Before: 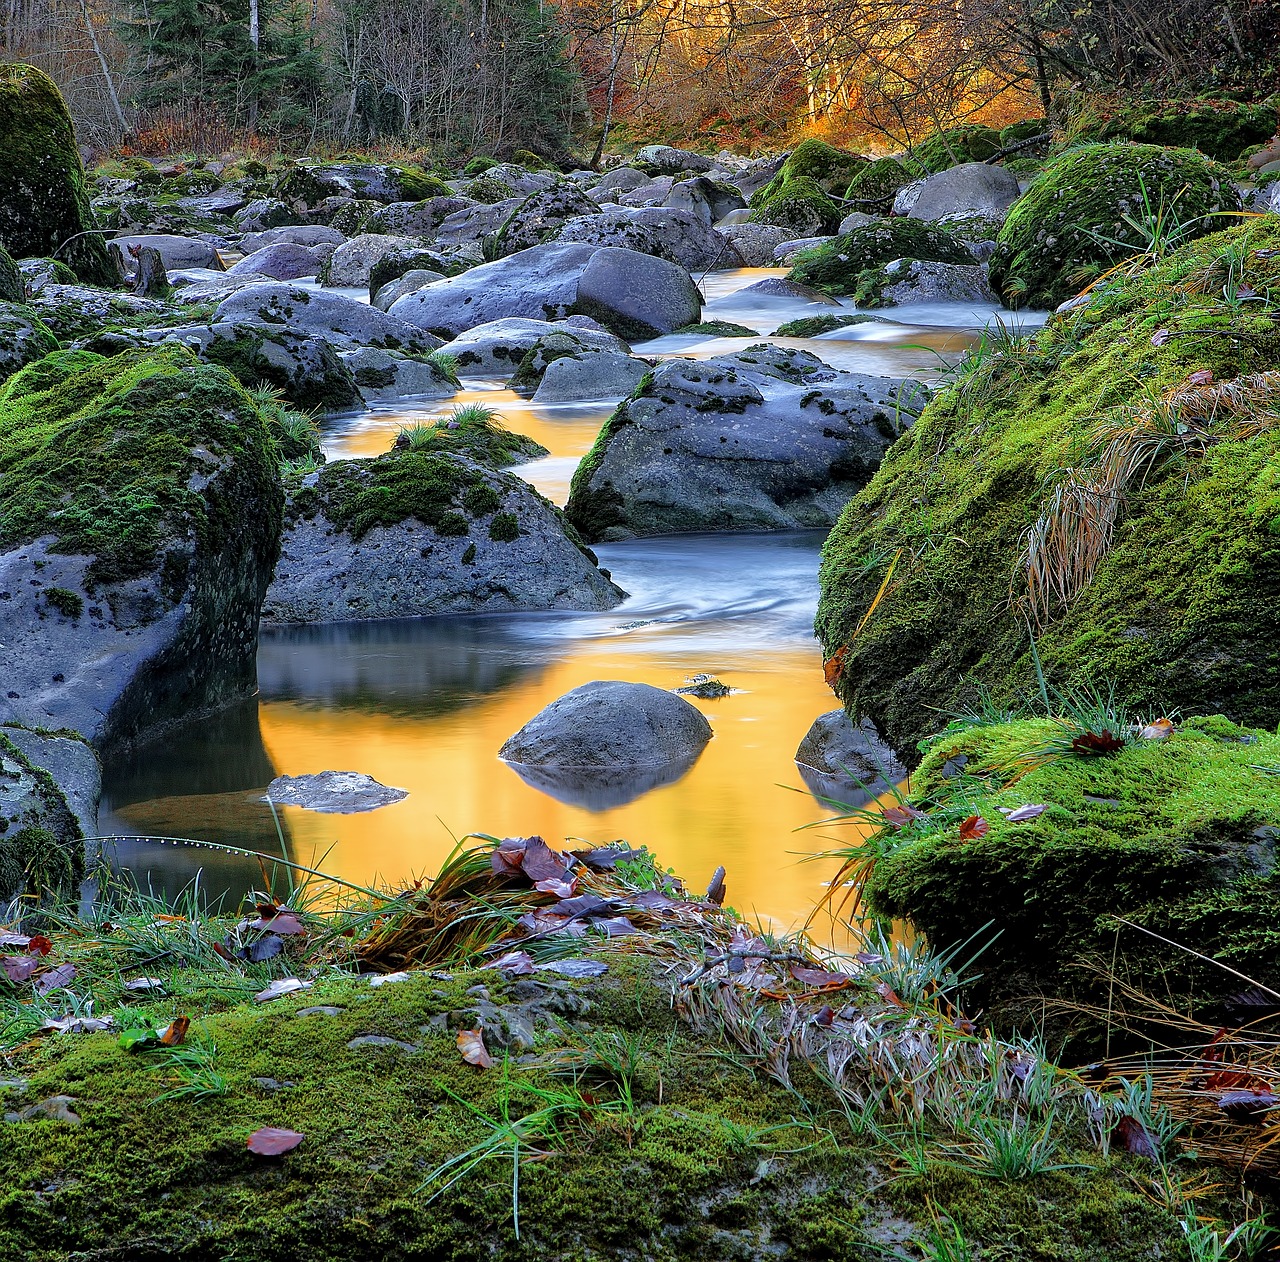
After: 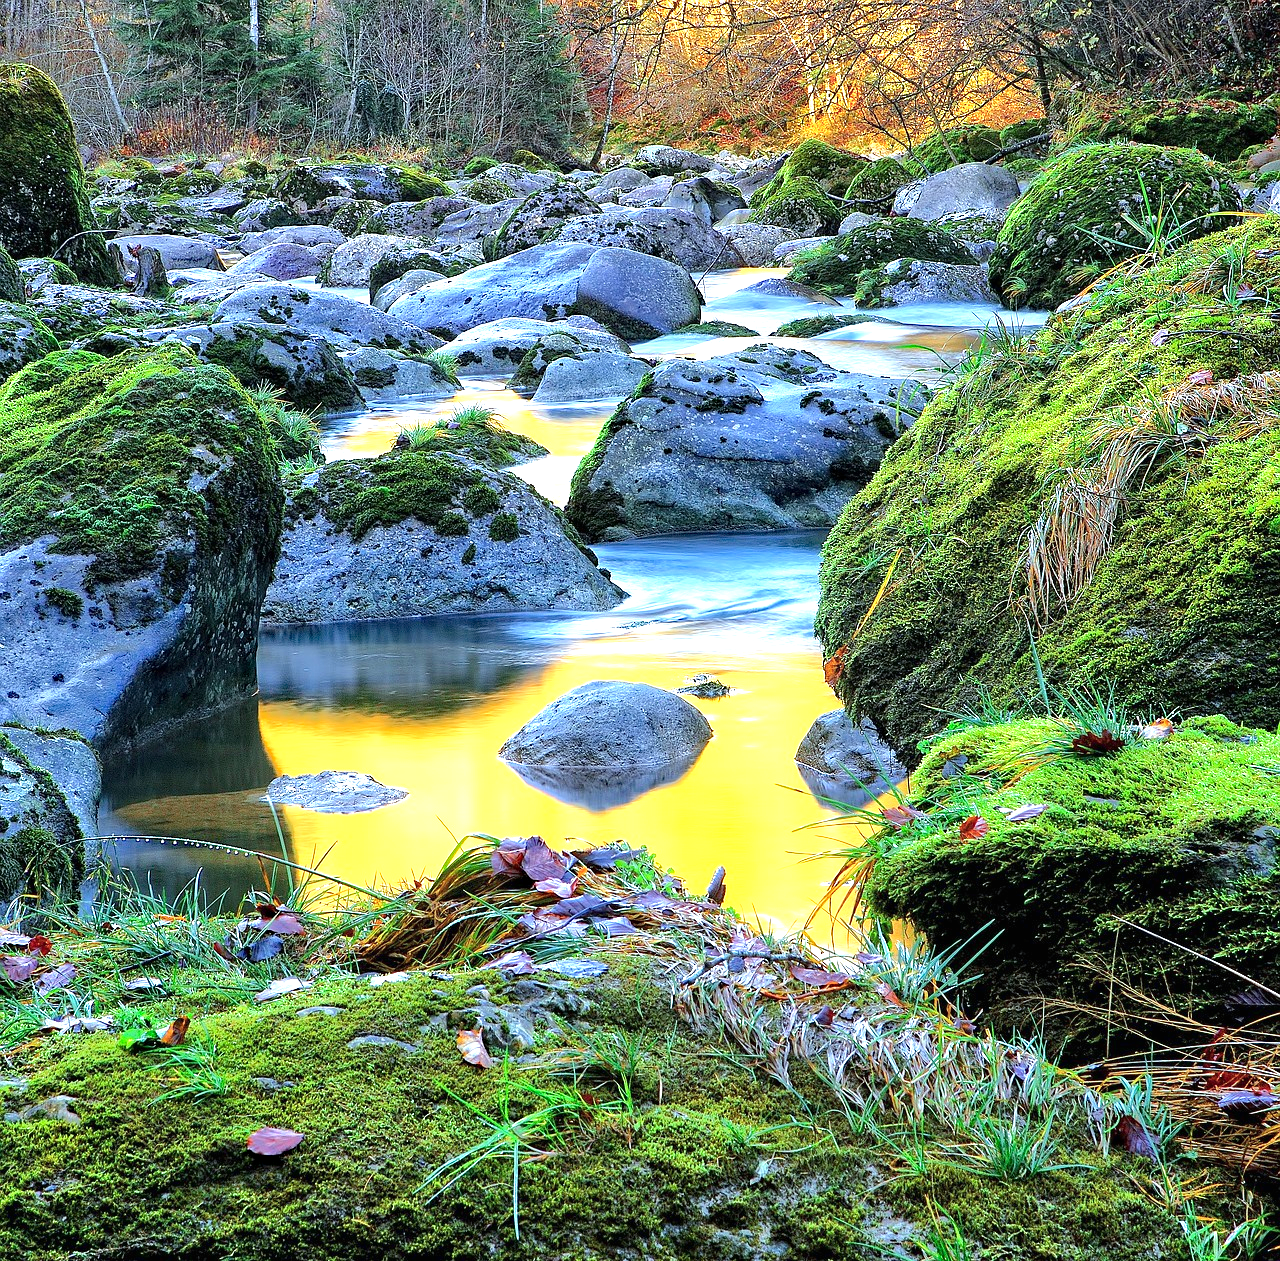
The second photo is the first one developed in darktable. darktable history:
exposure: black level correction 0, exposure 1.173 EV, compensate exposure bias true, compensate highlight preservation false
color calibration: output R [1.003, 0.027, -0.041, 0], output G [-0.018, 1.043, -0.038, 0], output B [0.071, -0.086, 1.017, 0], illuminant as shot in camera, x 0.359, y 0.362, temperature 4570.54 K
haze removal: compatibility mode true, adaptive false
crop: bottom 0.071%
